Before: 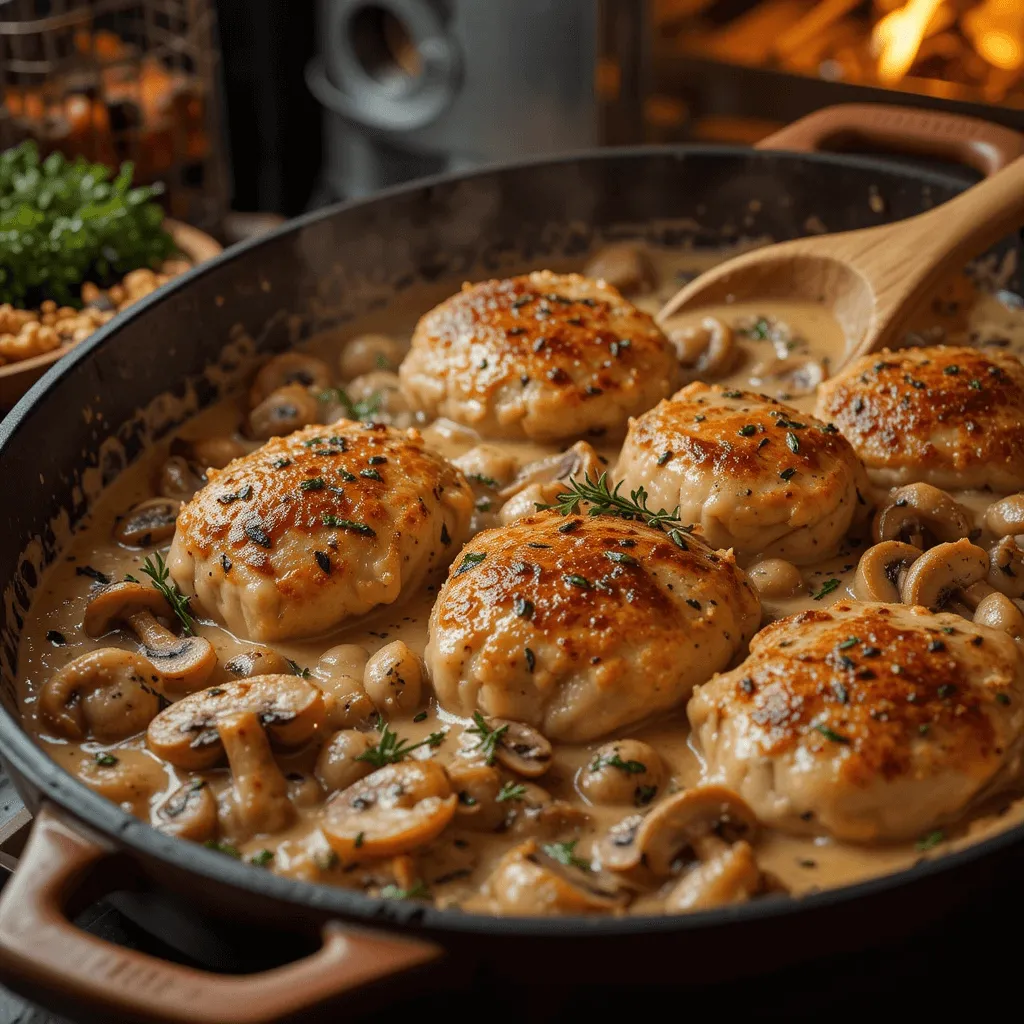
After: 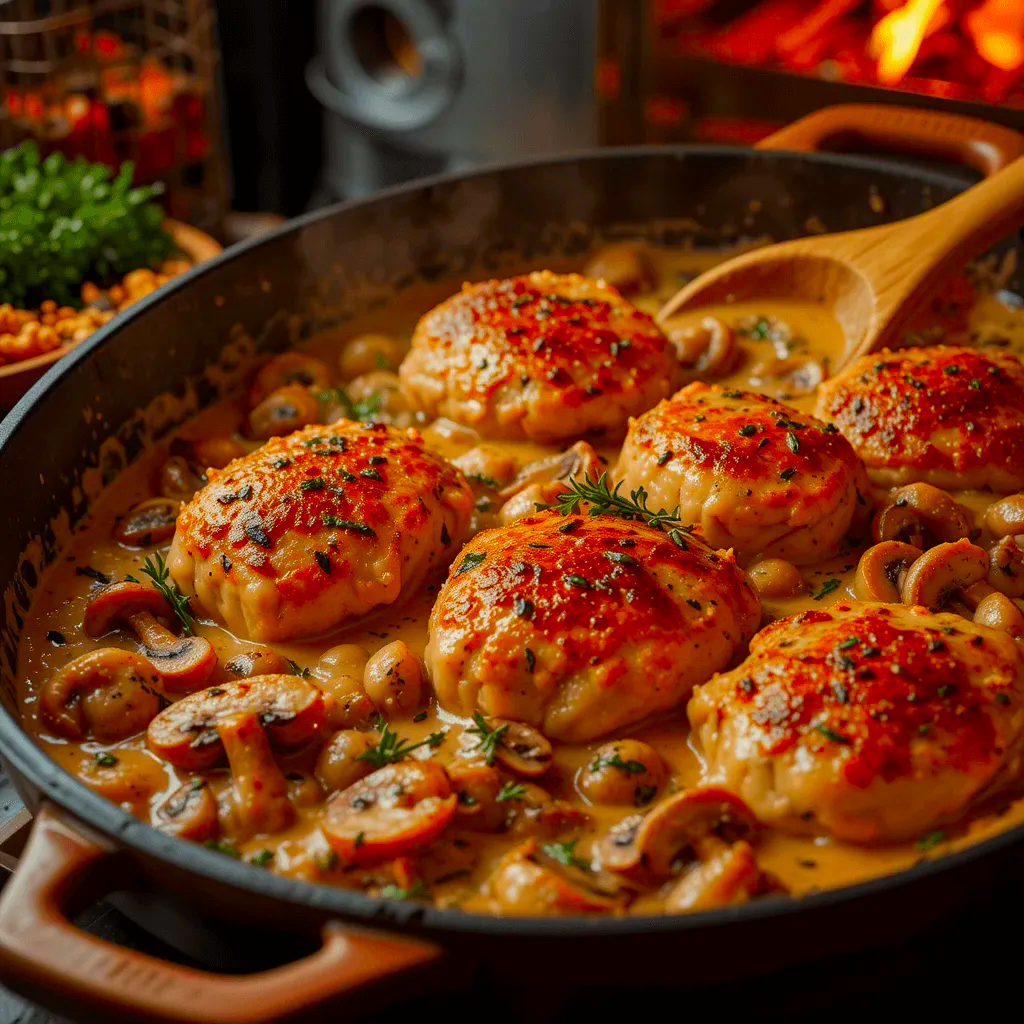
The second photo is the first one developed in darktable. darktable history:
exposure: black level correction 0.001, exposure -0.125 EV, compensate exposure bias true, compensate highlight preservation false
color correction: saturation 1.8
